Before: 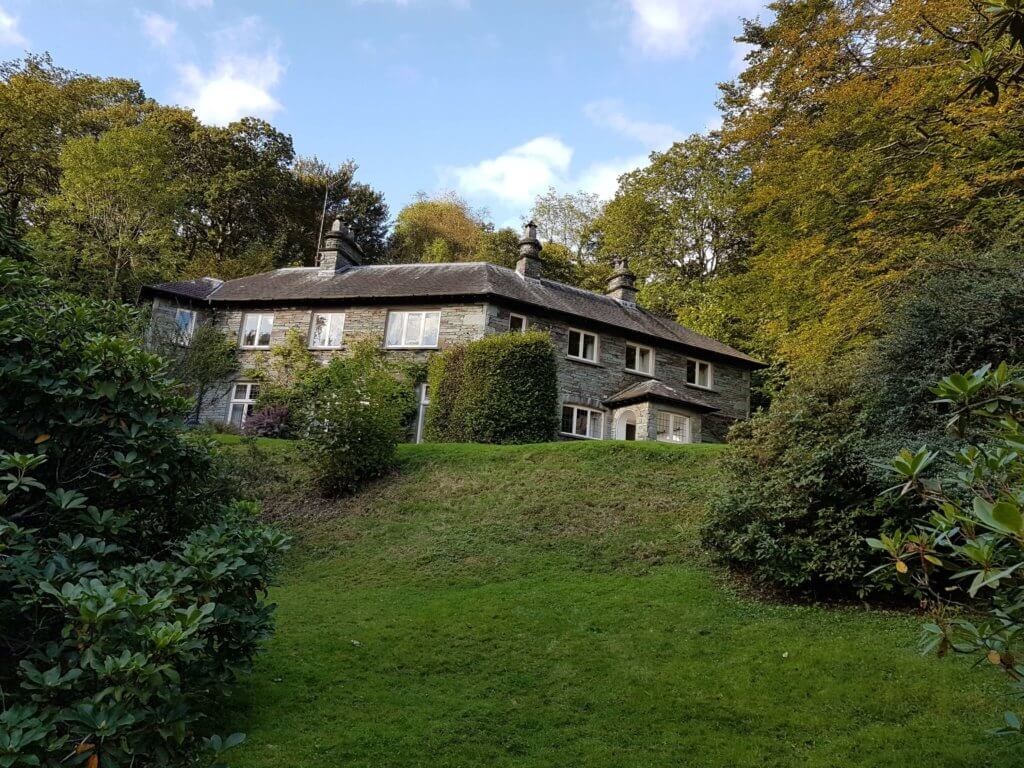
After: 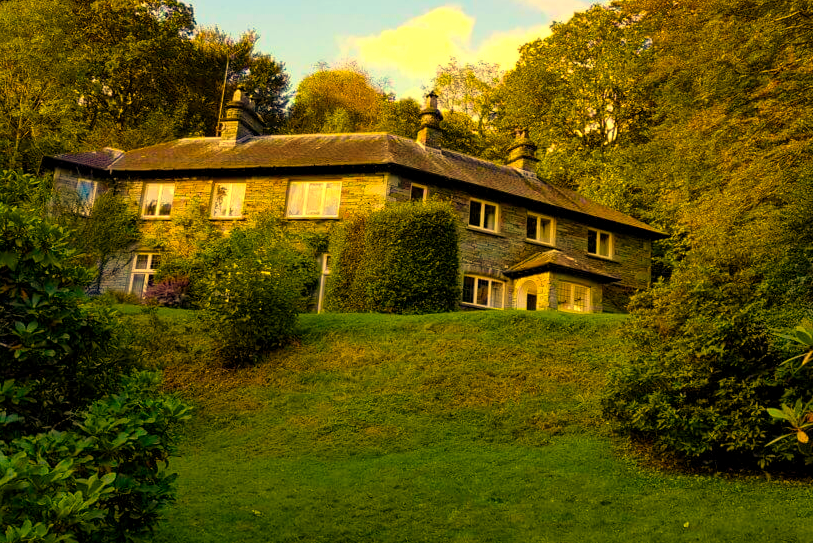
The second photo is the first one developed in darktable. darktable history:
white balance: red 1.138, green 0.996, blue 0.812
levels: levels [0.016, 0.484, 0.953]
crop: left 9.712%, top 16.928%, right 10.845%, bottom 12.332%
color balance rgb: linear chroma grading › global chroma 42%, perceptual saturation grading › global saturation 42%, global vibrance 33%
